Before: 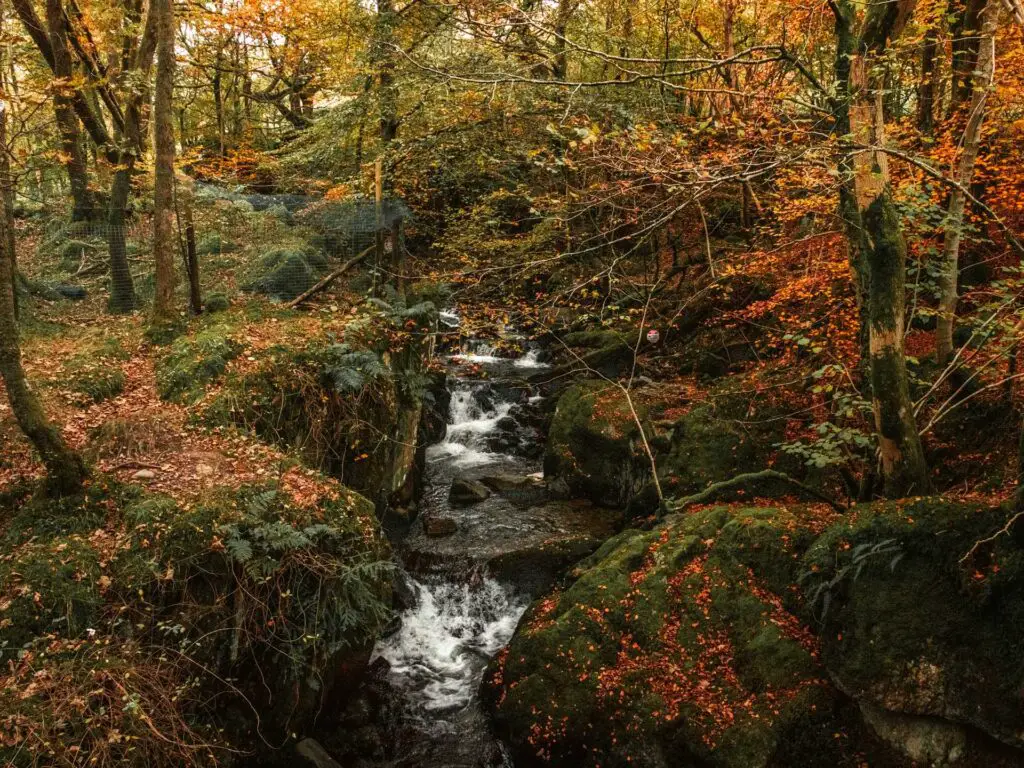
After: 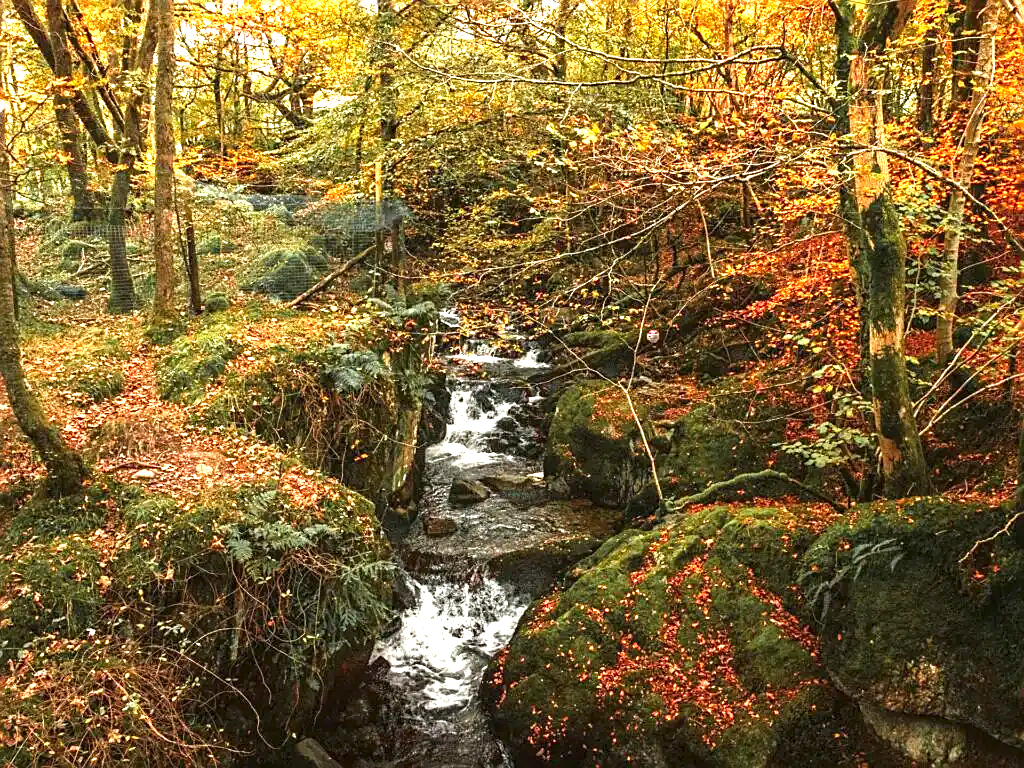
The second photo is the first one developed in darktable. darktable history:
exposure: black level correction 0, exposure 1.468 EV, compensate highlight preservation false
color correction: highlights b* 0.041, saturation 1.08
tone equalizer: edges refinement/feathering 500, mask exposure compensation -1.57 EV, preserve details no
sharpen: amount 0.498
